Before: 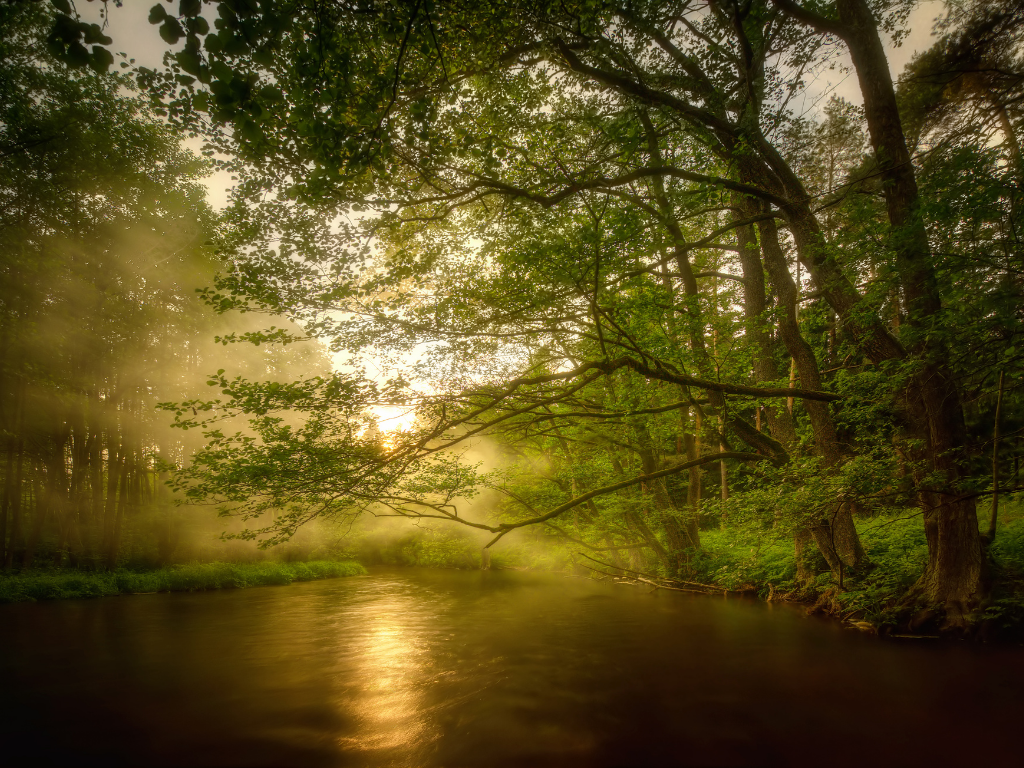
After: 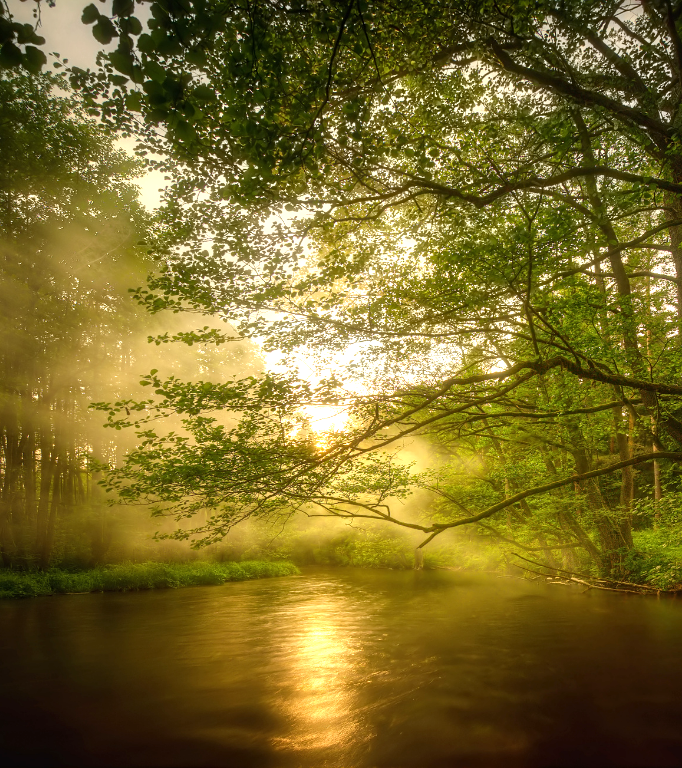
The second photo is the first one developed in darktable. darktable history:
exposure: exposure 0.496 EV, compensate highlight preservation false
sharpen: amount 0.2
crop and rotate: left 6.617%, right 26.717%
